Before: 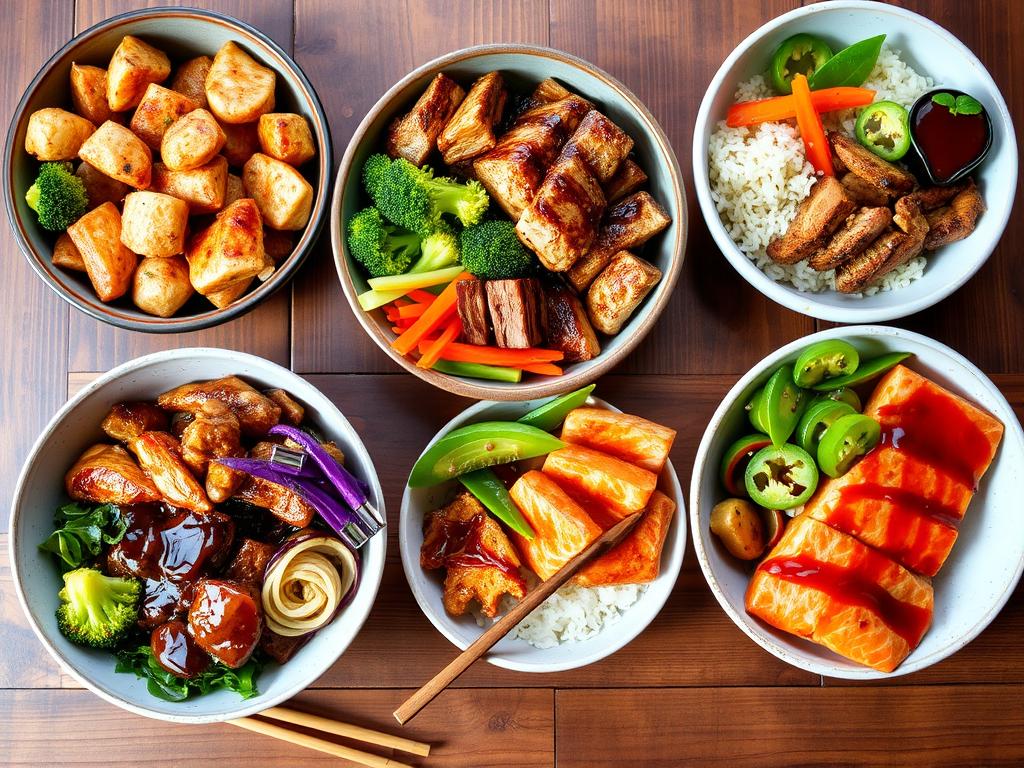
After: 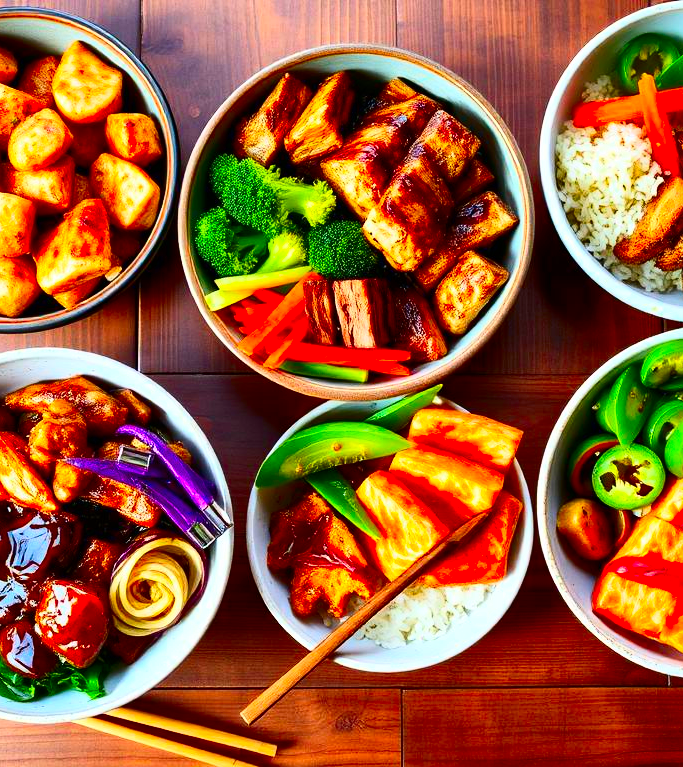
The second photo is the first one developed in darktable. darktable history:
crop and rotate: left 14.978%, right 18.286%
contrast brightness saturation: contrast 0.26, brightness 0.01, saturation 0.882
